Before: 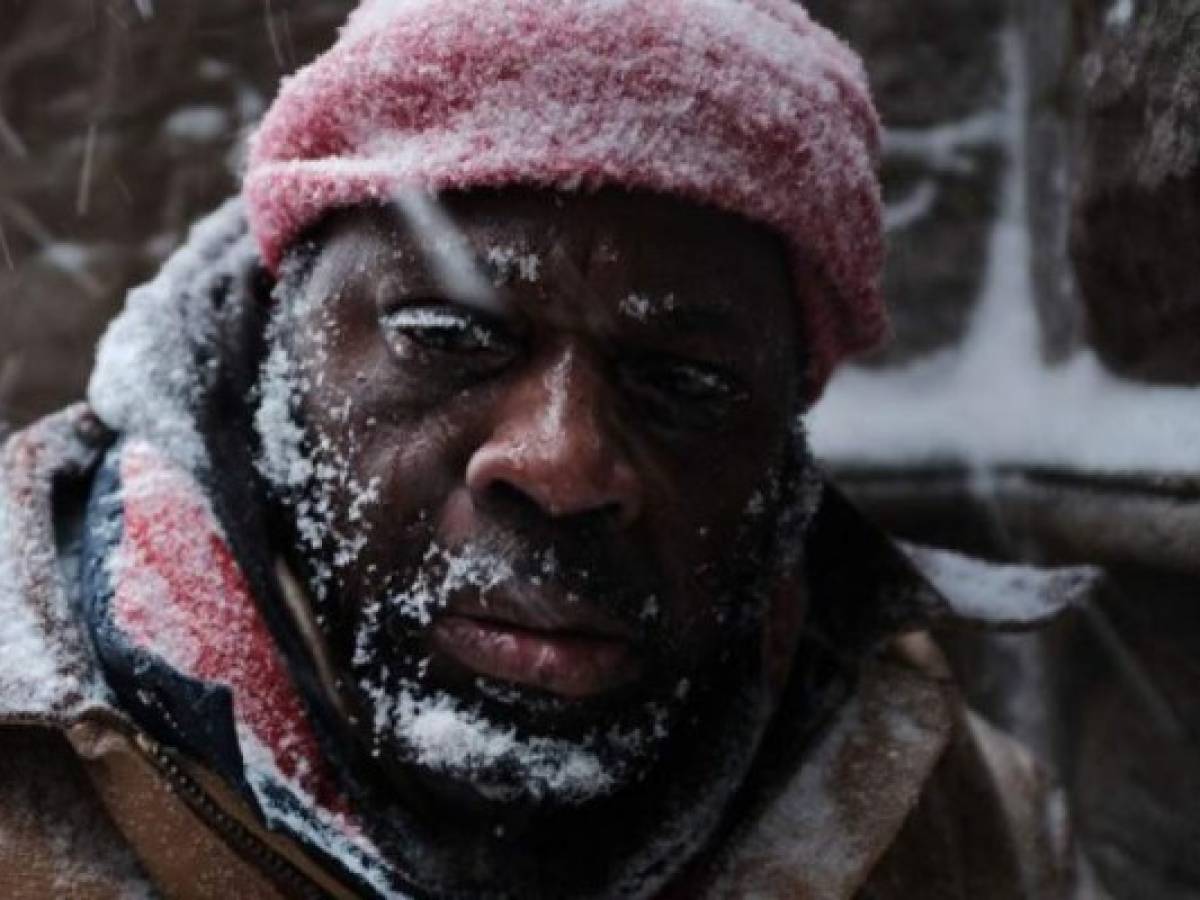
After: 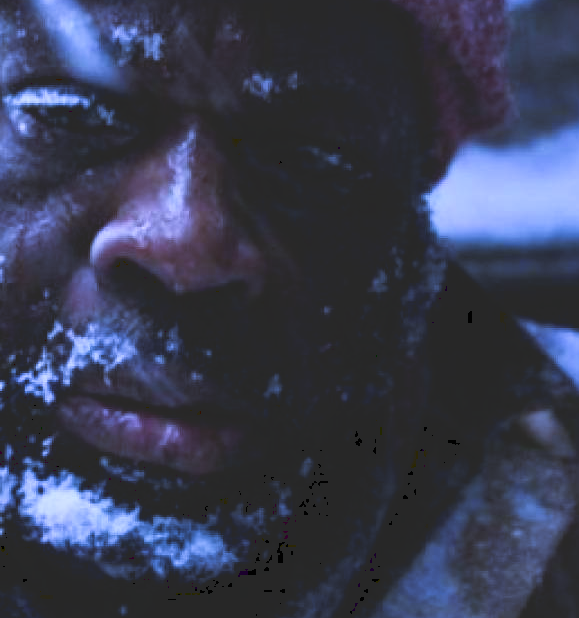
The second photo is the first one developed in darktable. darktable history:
tone curve: curves: ch0 [(0, 0) (0.003, 0.156) (0.011, 0.156) (0.025, 0.161) (0.044, 0.164) (0.069, 0.178) (0.1, 0.201) (0.136, 0.229) (0.177, 0.263) (0.224, 0.301) (0.277, 0.355) (0.335, 0.415) (0.399, 0.48) (0.468, 0.561) (0.543, 0.647) (0.623, 0.735) (0.709, 0.819) (0.801, 0.893) (0.898, 0.953) (1, 1)], preserve colors none
white balance: red 0.766, blue 1.537
vibrance: vibrance 75%
crop: left 31.379%, top 24.658%, right 20.326%, bottom 6.628%
